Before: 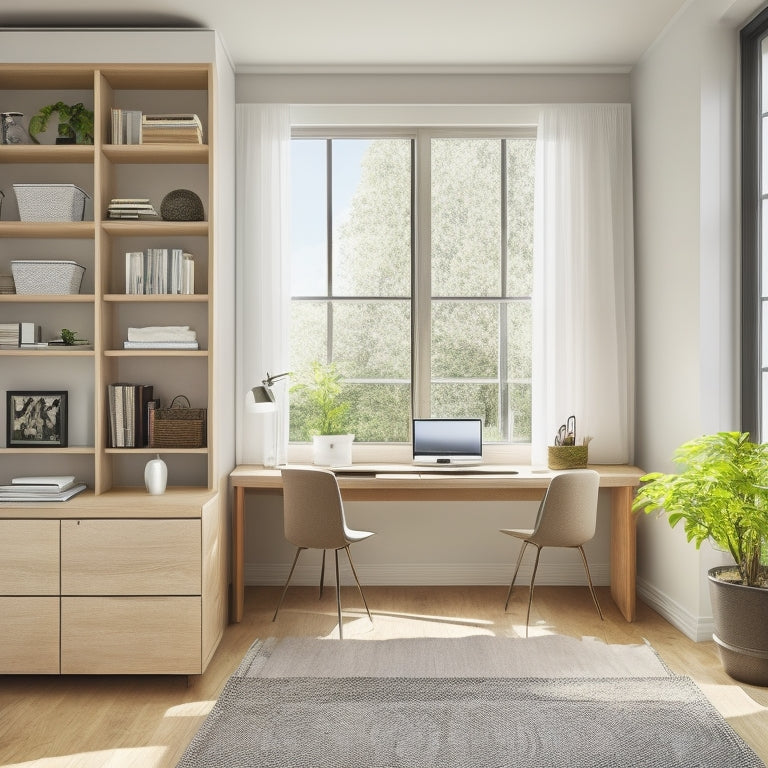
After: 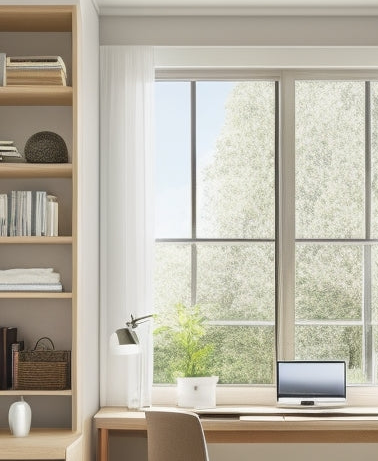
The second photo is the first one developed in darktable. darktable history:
color correction: highlights a* 0.003, highlights b* -0.283
crop: left 17.835%, top 7.675%, right 32.881%, bottom 32.213%
